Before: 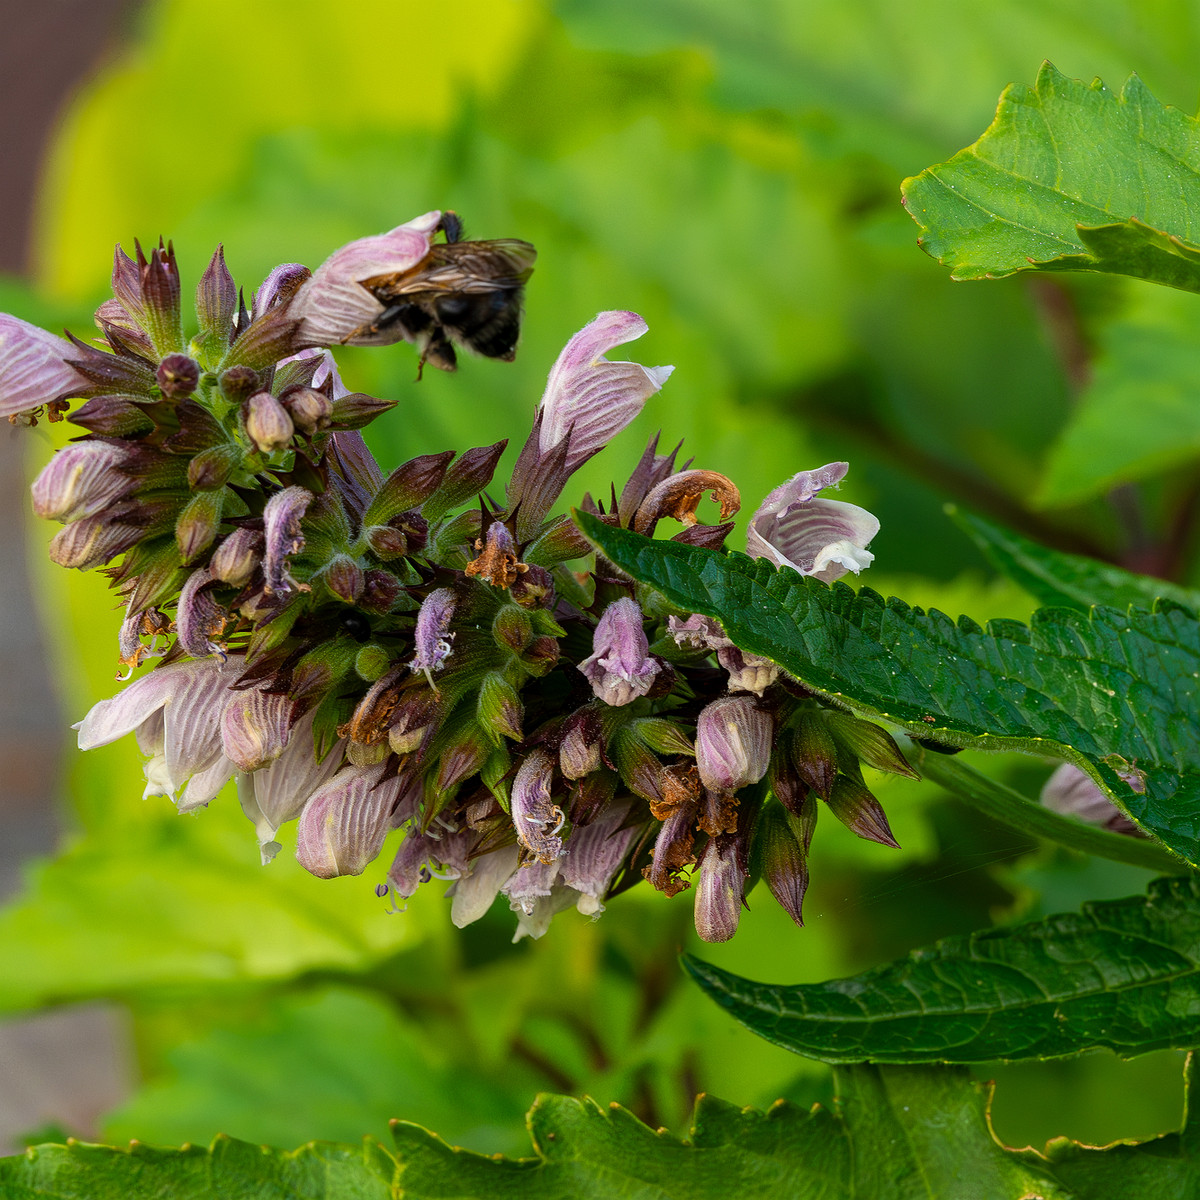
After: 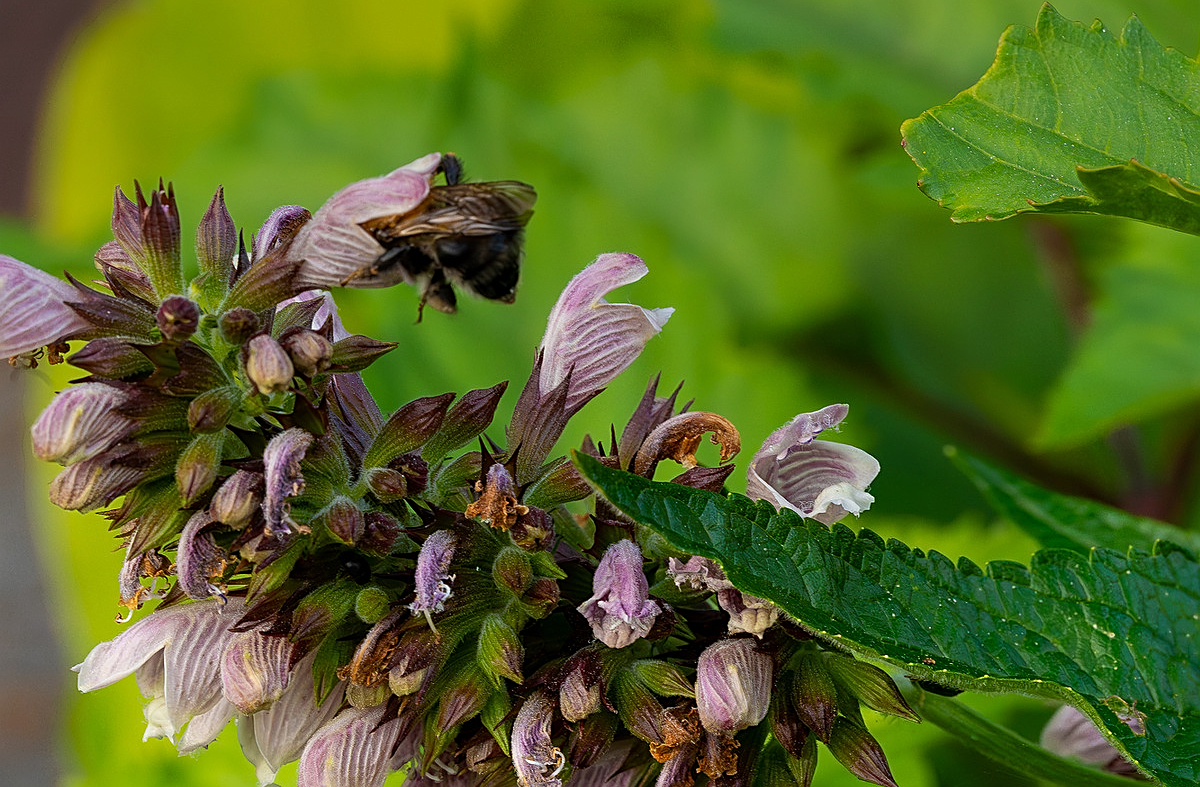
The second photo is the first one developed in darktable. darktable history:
exposure: compensate highlight preservation false
sharpen: amount 0.478
graduated density: on, module defaults
crop and rotate: top 4.848%, bottom 29.503%
